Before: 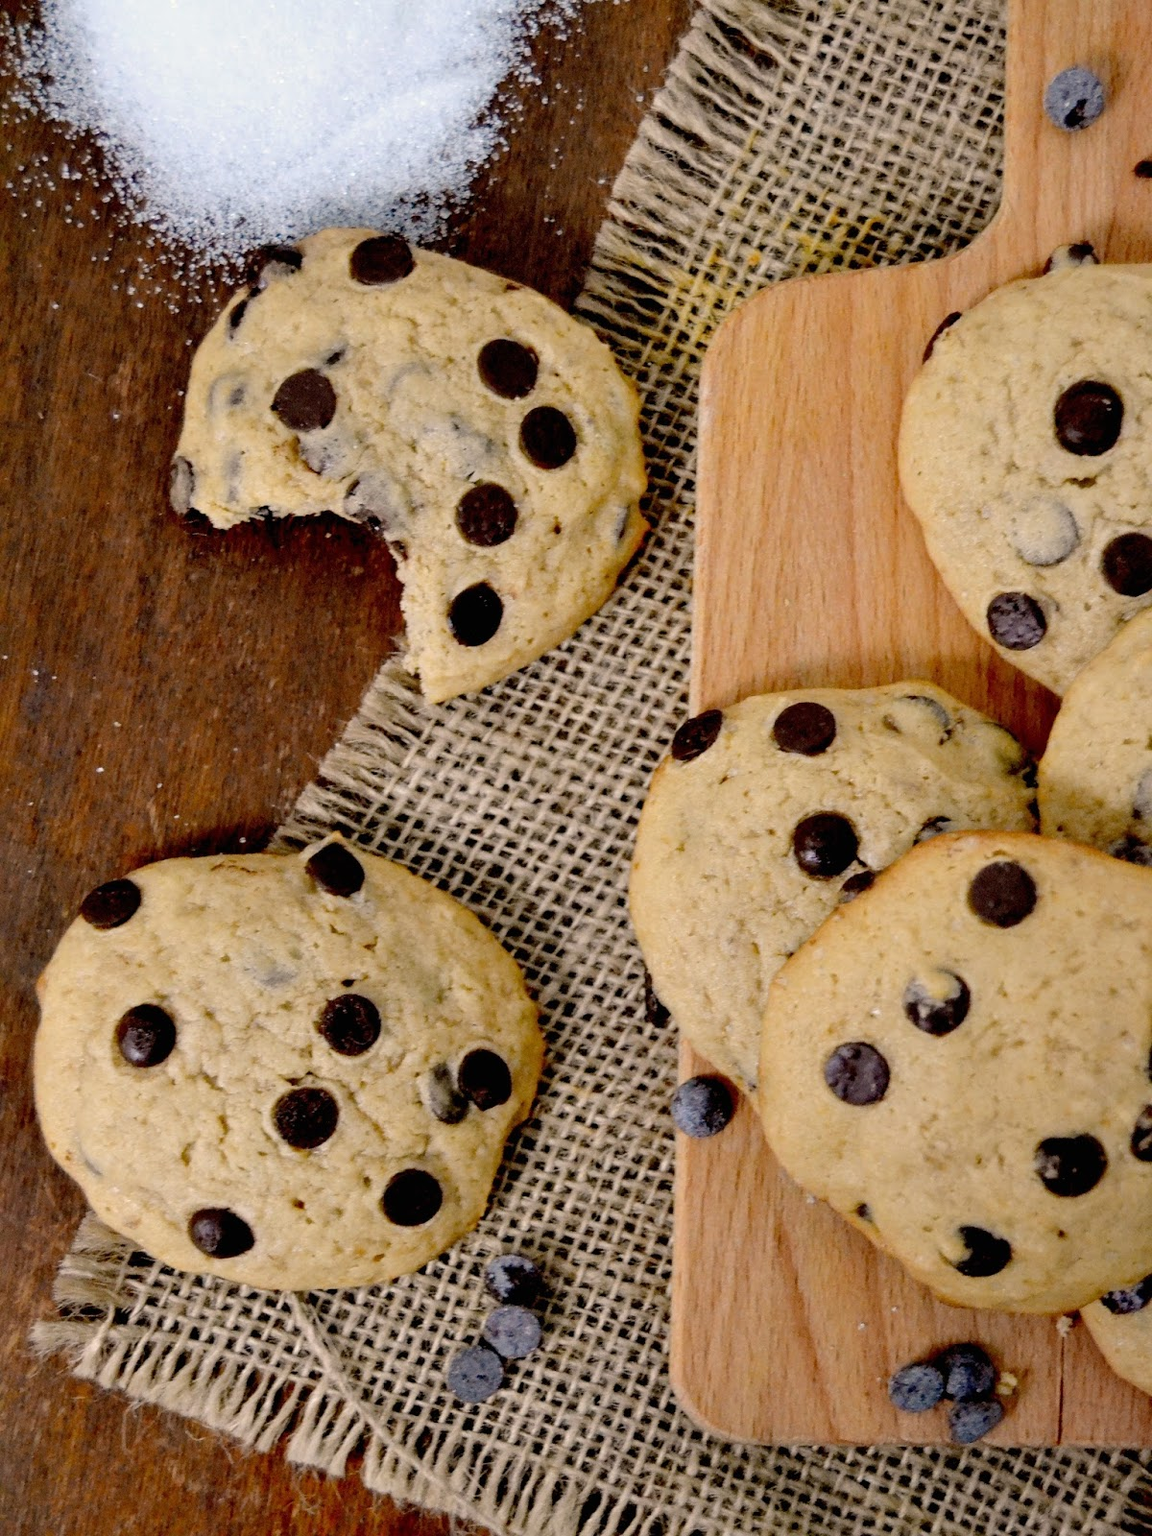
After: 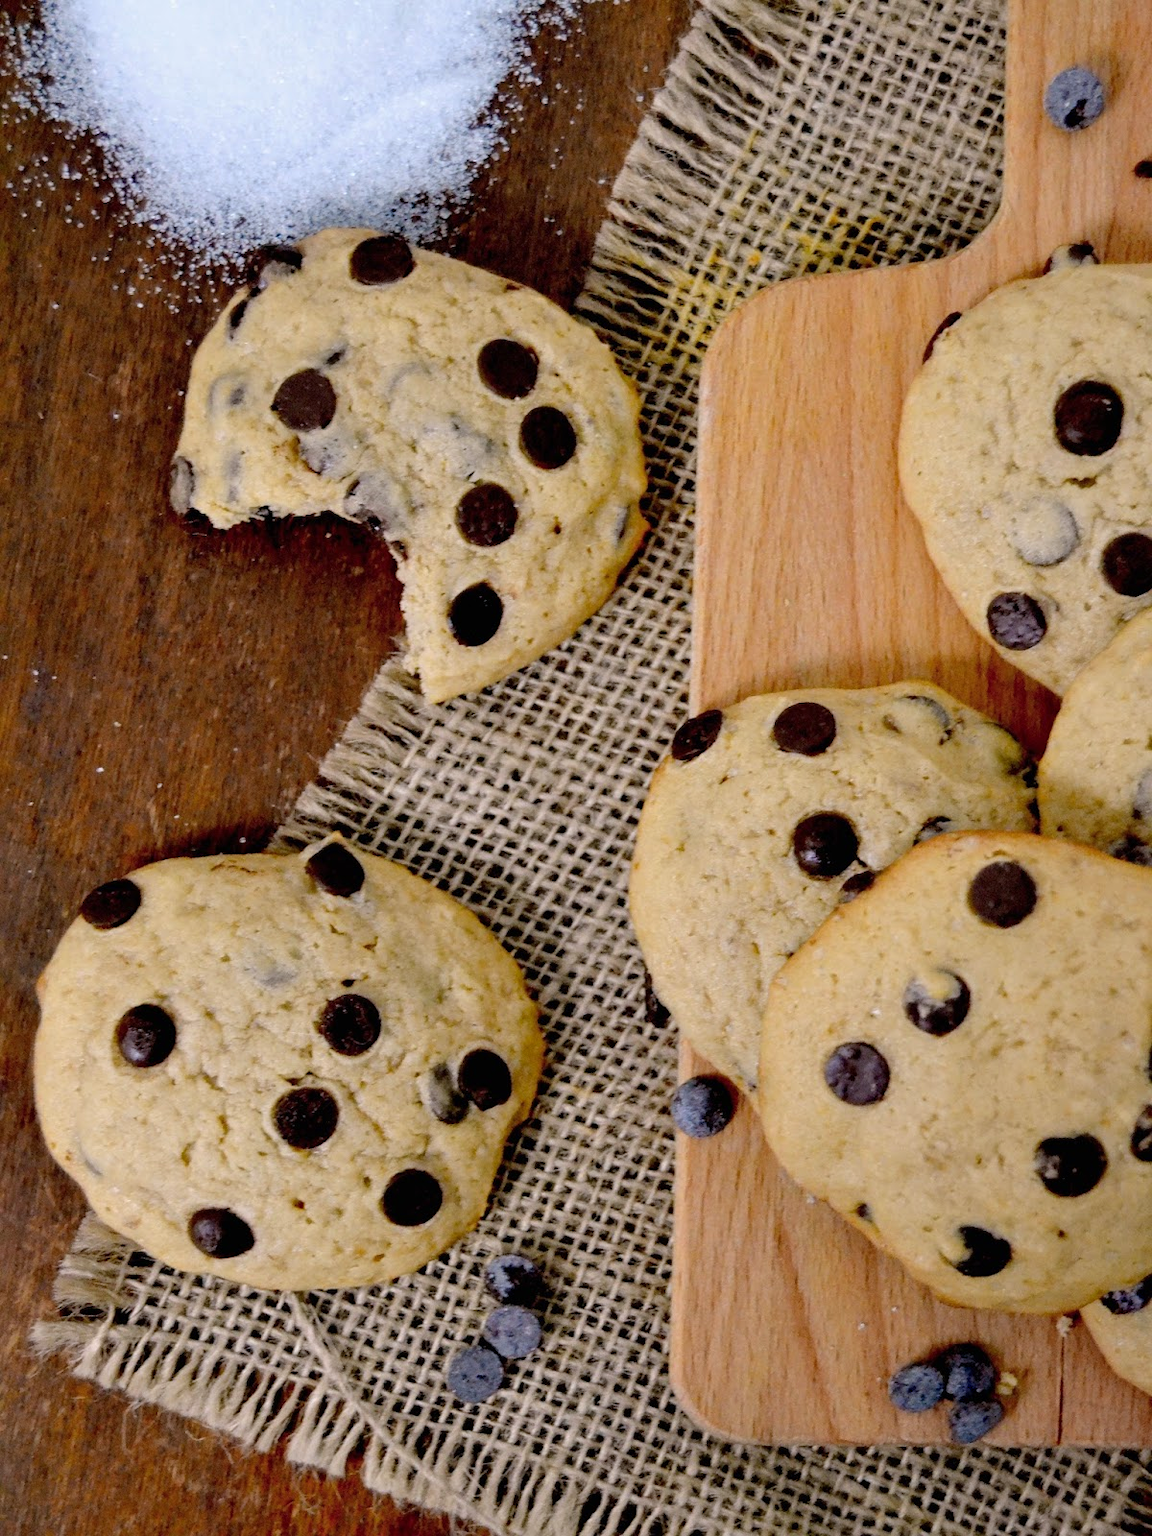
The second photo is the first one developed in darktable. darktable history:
color calibration: output R [0.994, 0.059, -0.119, 0], output G [-0.036, 1.09, -0.119, 0], output B [0.078, -0.108, 0.961, 0], illuminant as shot in camera, x 0.358, y 0.373, temperature 4628.91 K
